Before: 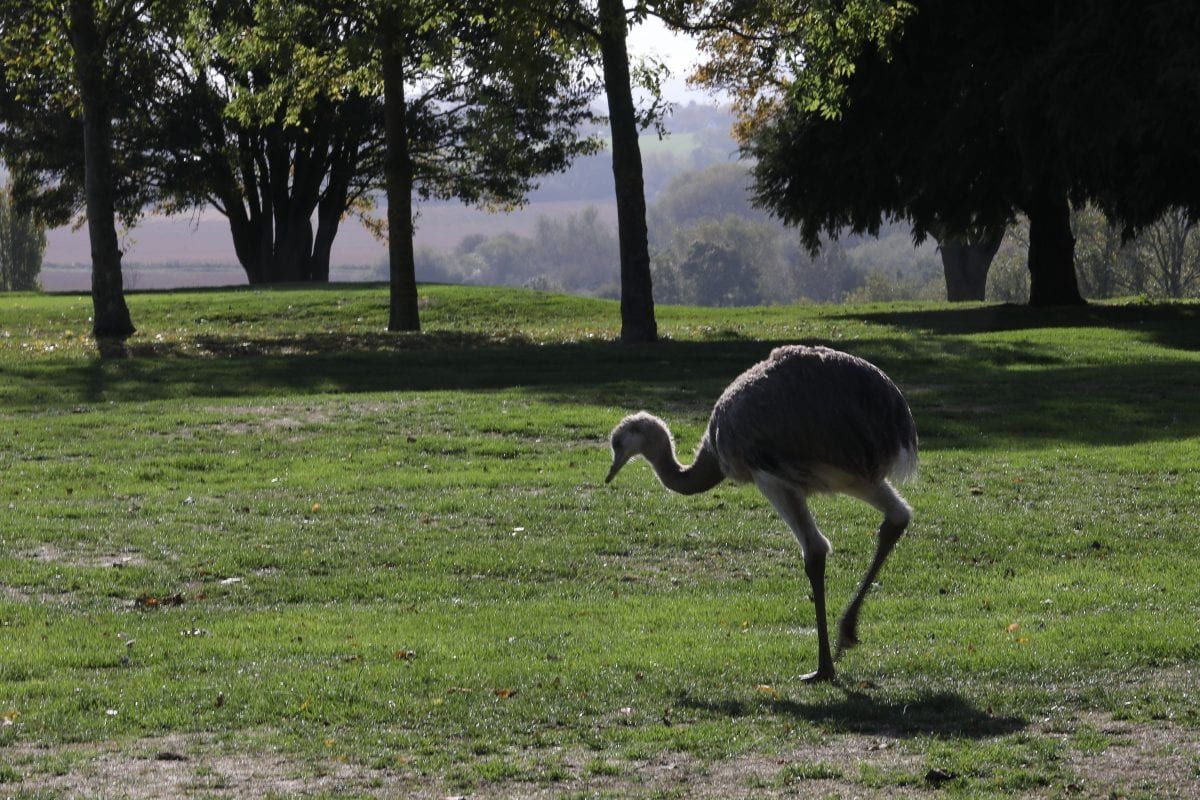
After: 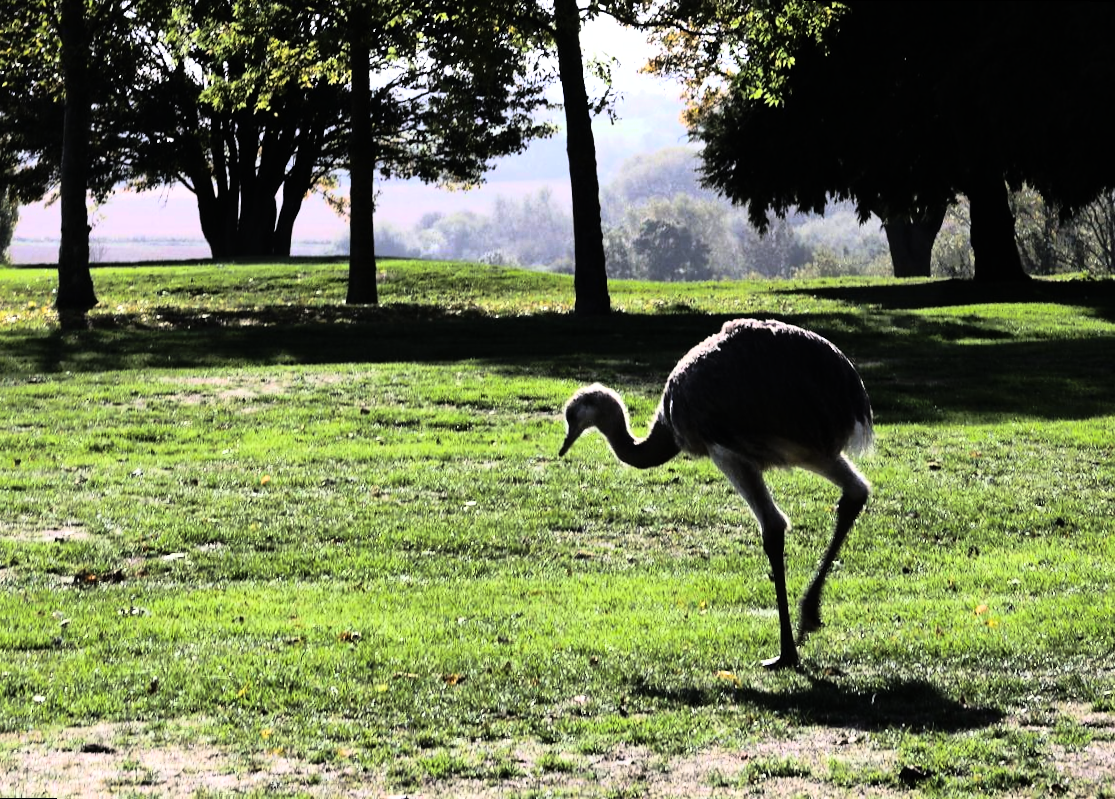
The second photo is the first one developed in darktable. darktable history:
tone equalizer: -8 EV -0.75 EV, -7 EV -0.7 EV, -6 EV -0.6 EV, -5 EV -0.4 EV, -3 EV 0.4 EV, -2 EV 0.6 EV, -1 EV 0.7 EV, +0 EV 0.75 EV, edges refinement/feathering 500, mask exposure compensation -1.57 EV, preserve details no
shadows and highlights: on, module defaults
rotate and perspective: rotation 0.215°, lens shift (vertical) -0.139, crop left 0.069, crop right 0.939, crop top 0.002, crop bottom 0.996
rgb curve: curves: ch0 [(0, 0) (0.21, 0.15) (0.24, 0.21) (0.5, 0.75) (0.75, 0.96) (0.89, 0.99) (1, 1)]; ch1 [(0, 0.02) (0.21, 0.13) (0.25, 0.2) (0.5, 0.67) (0.75, 0.9) (0.89, 0.97) (1, 1)]; ch2 [(0, 0.02) (0.21, 0.13) (0.25, 0.2) (0.5, 0.67) (0.75, 0.9) (0.89, 0.97) (1, 1)], compensate middle gray true
